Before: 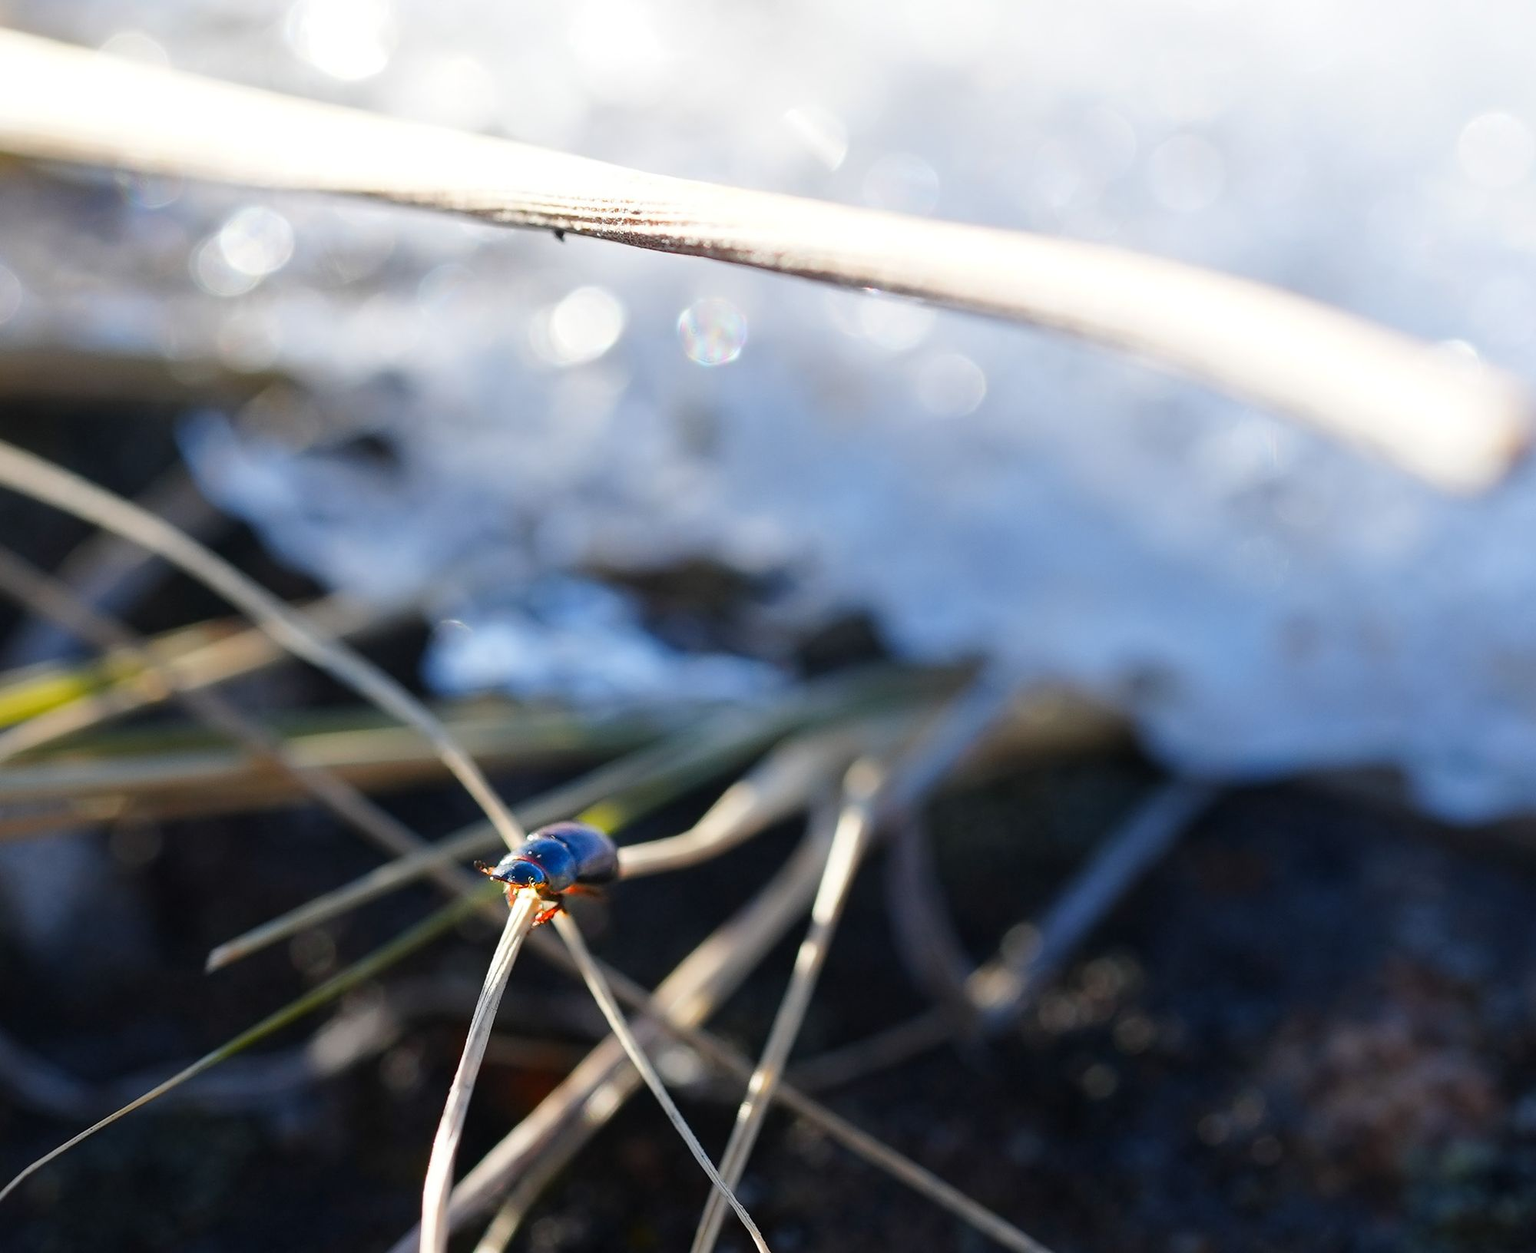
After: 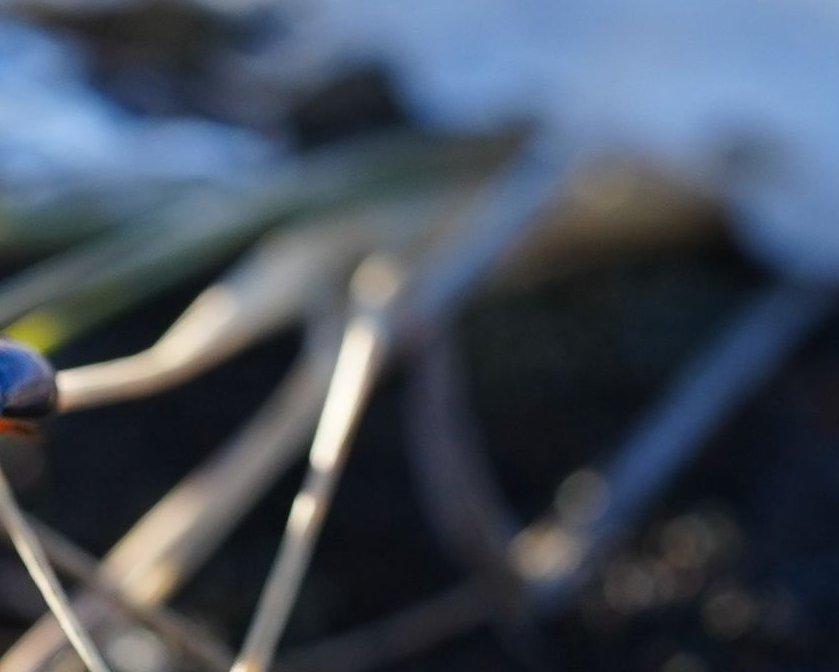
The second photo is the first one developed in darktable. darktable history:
crop: left 37.421%, top 44.966%, right 20.599%, bottom 13.814%
